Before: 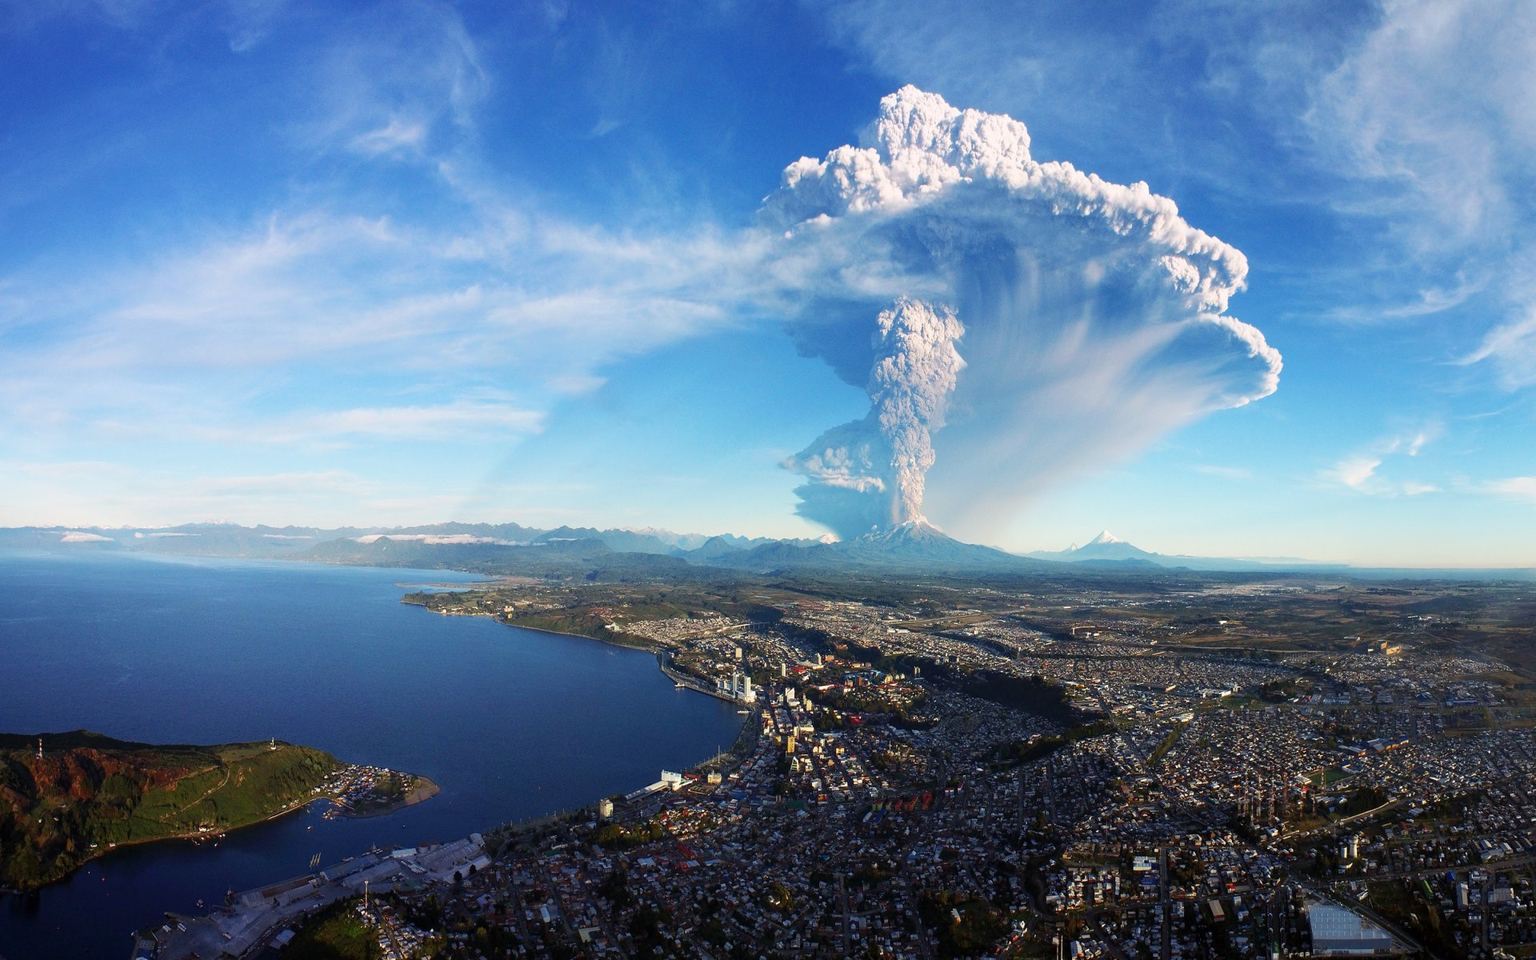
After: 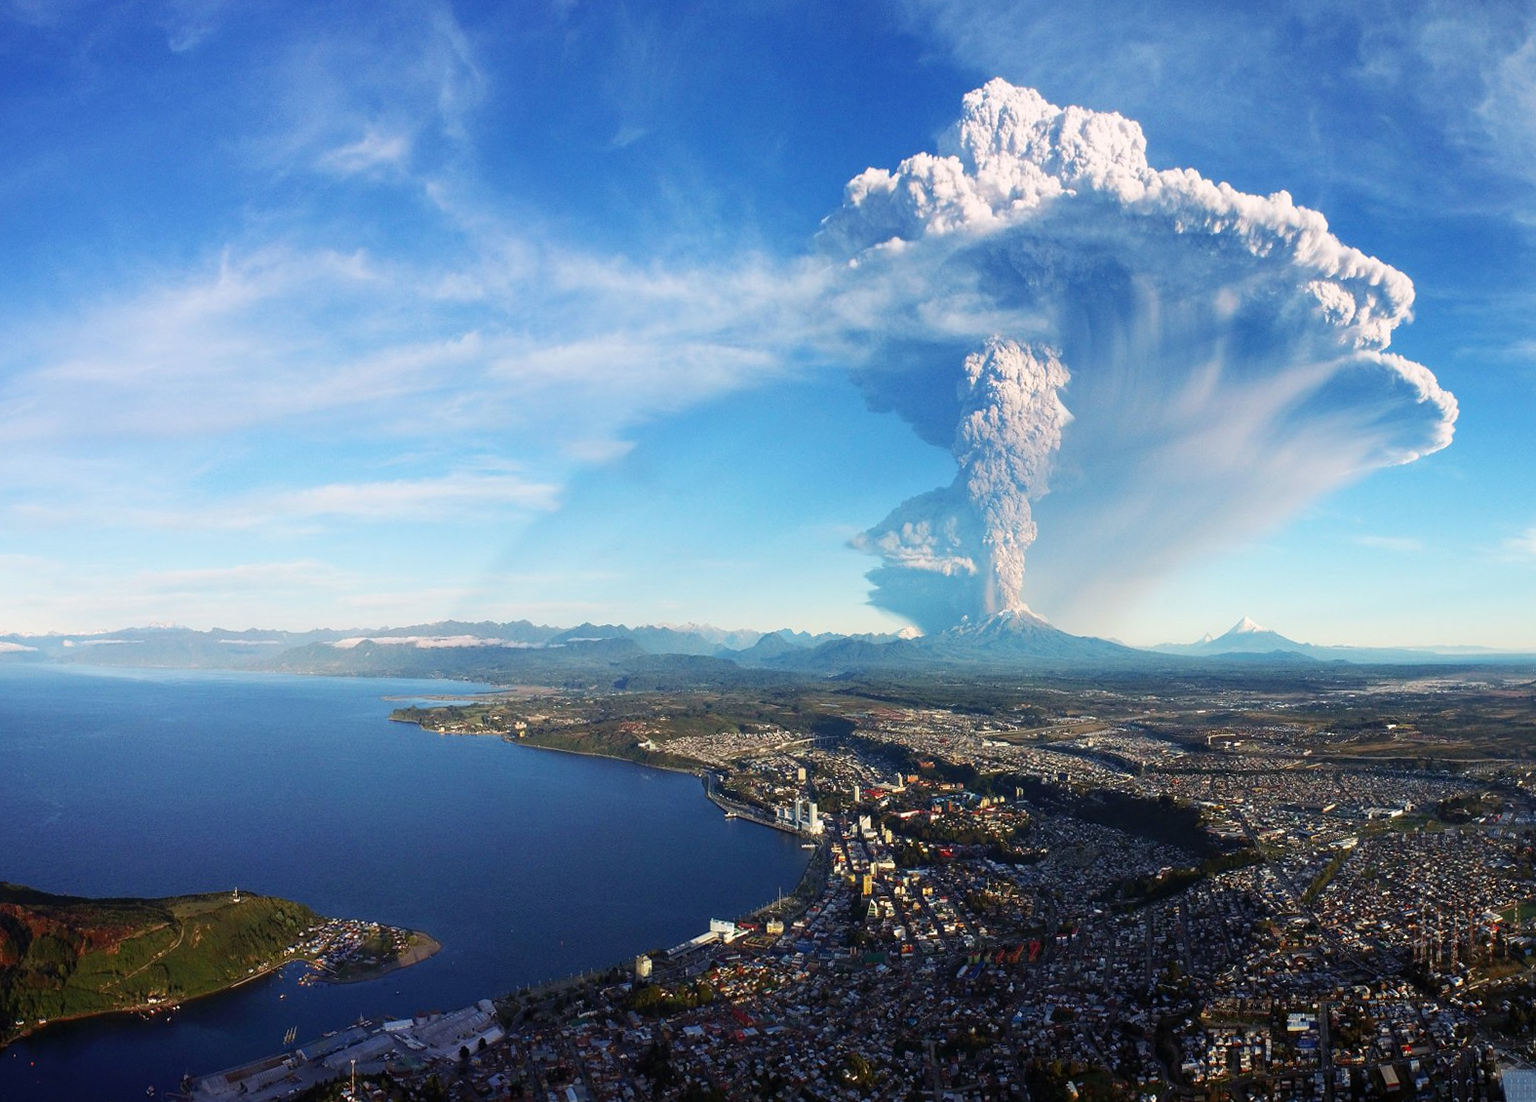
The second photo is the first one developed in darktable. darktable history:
crop and rotate: angle 1°, left 4.281%, top 0.642%, right 11.383%, bottom 2.486%
